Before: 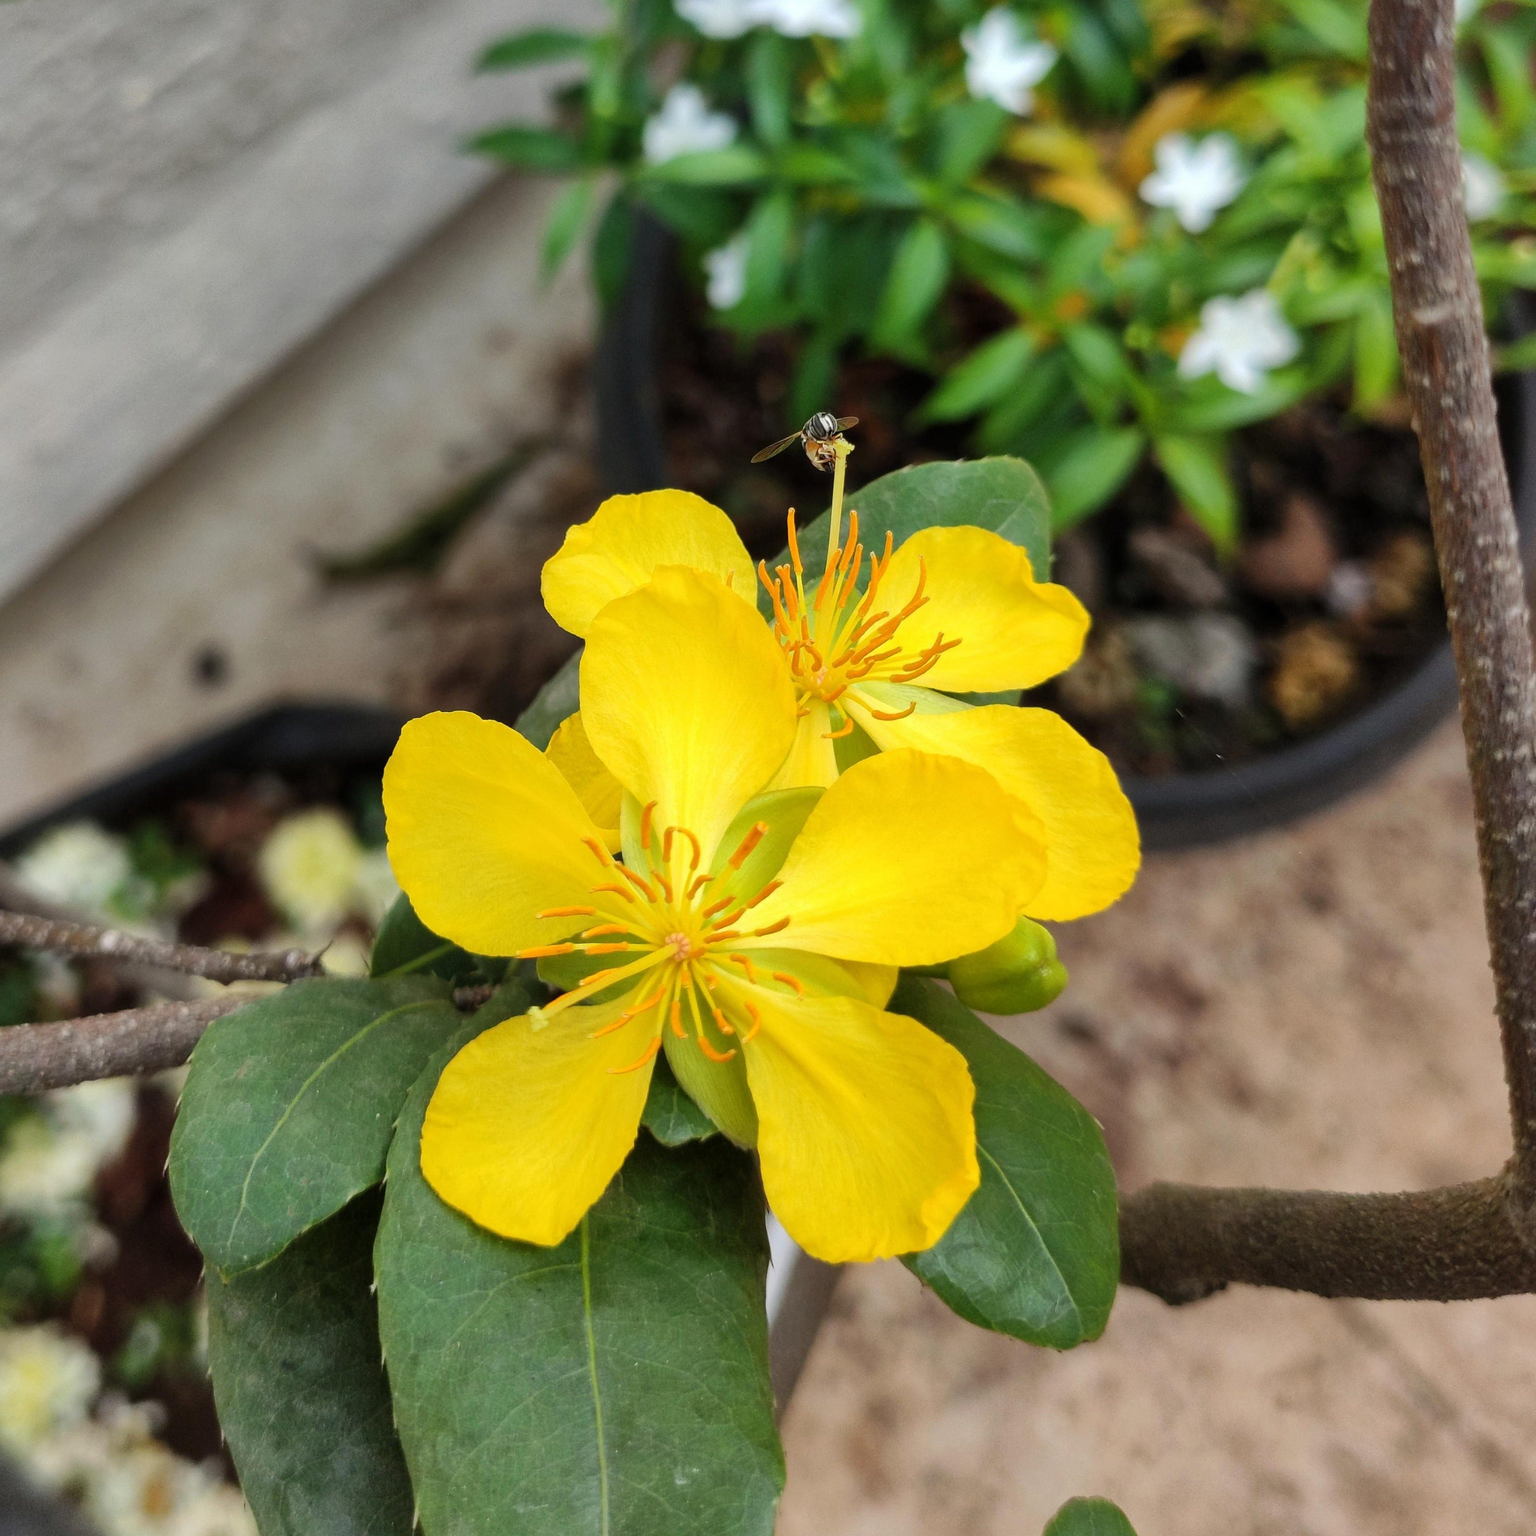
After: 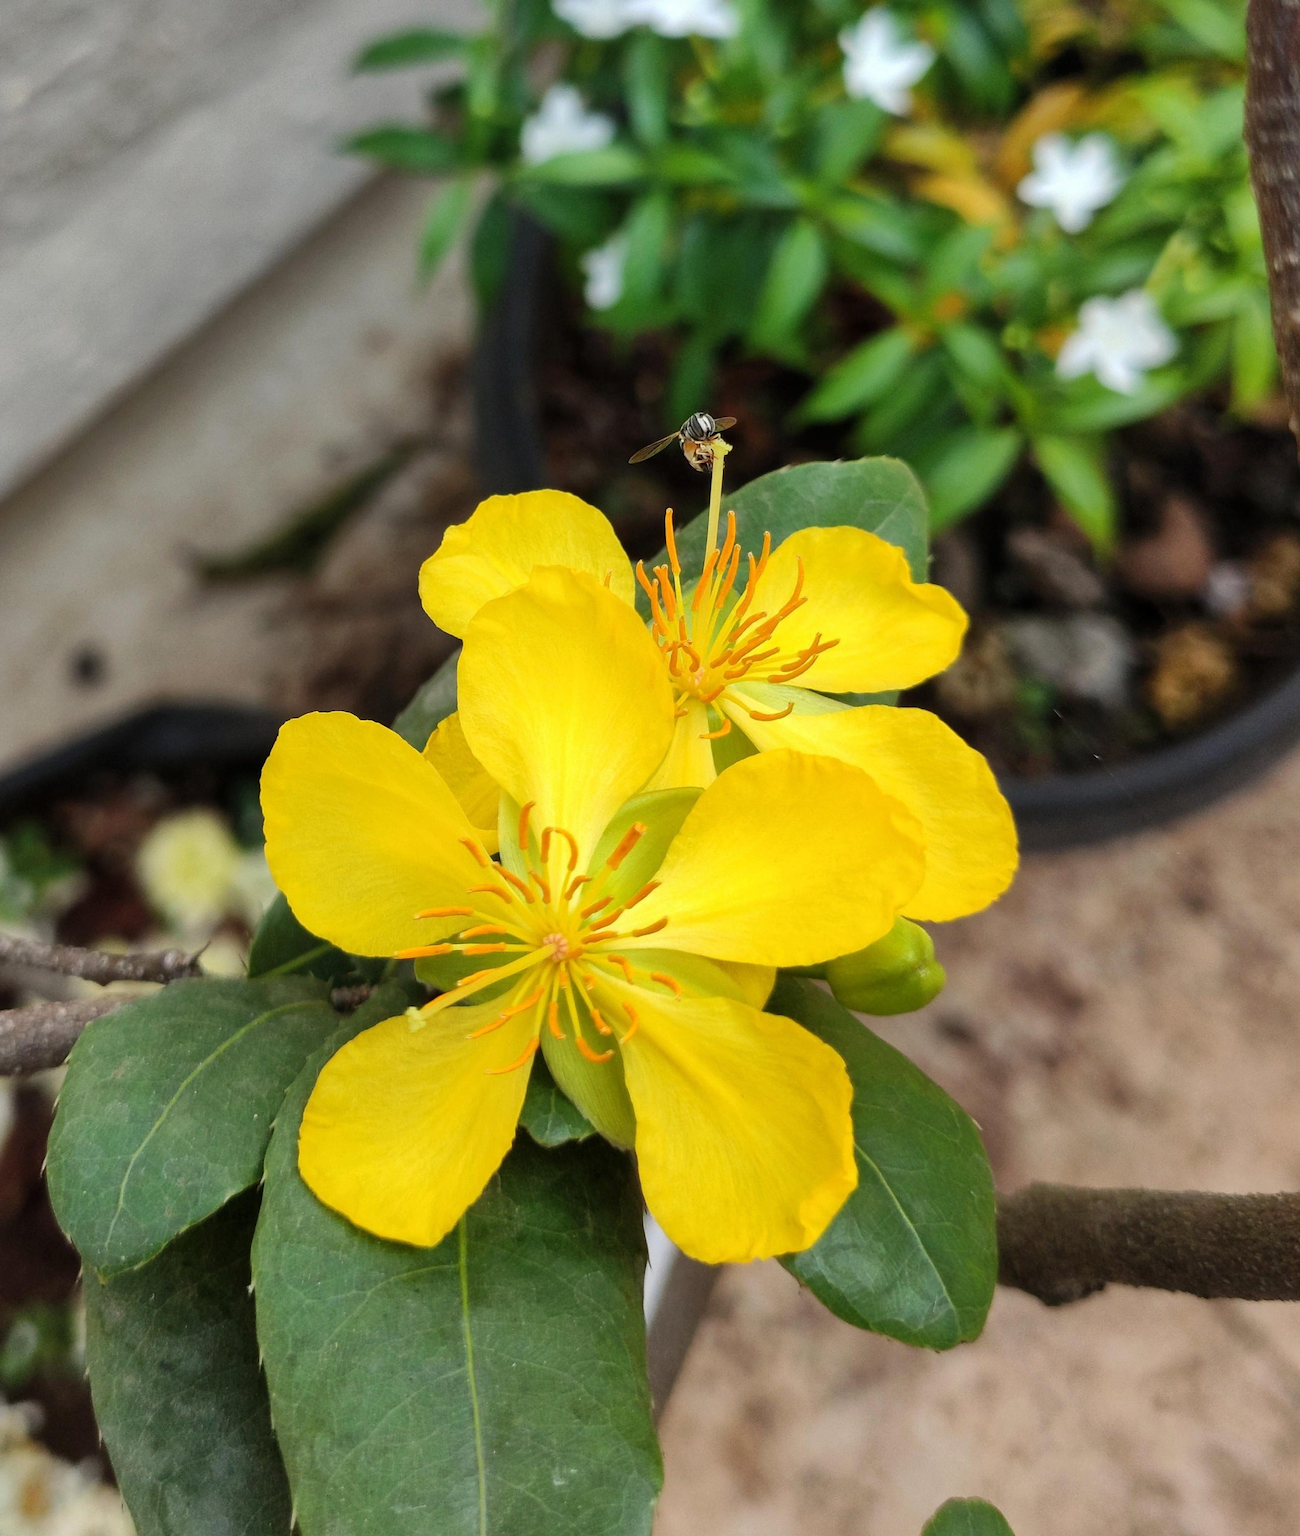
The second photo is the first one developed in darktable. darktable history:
crop: left 8%, right 7.361%
